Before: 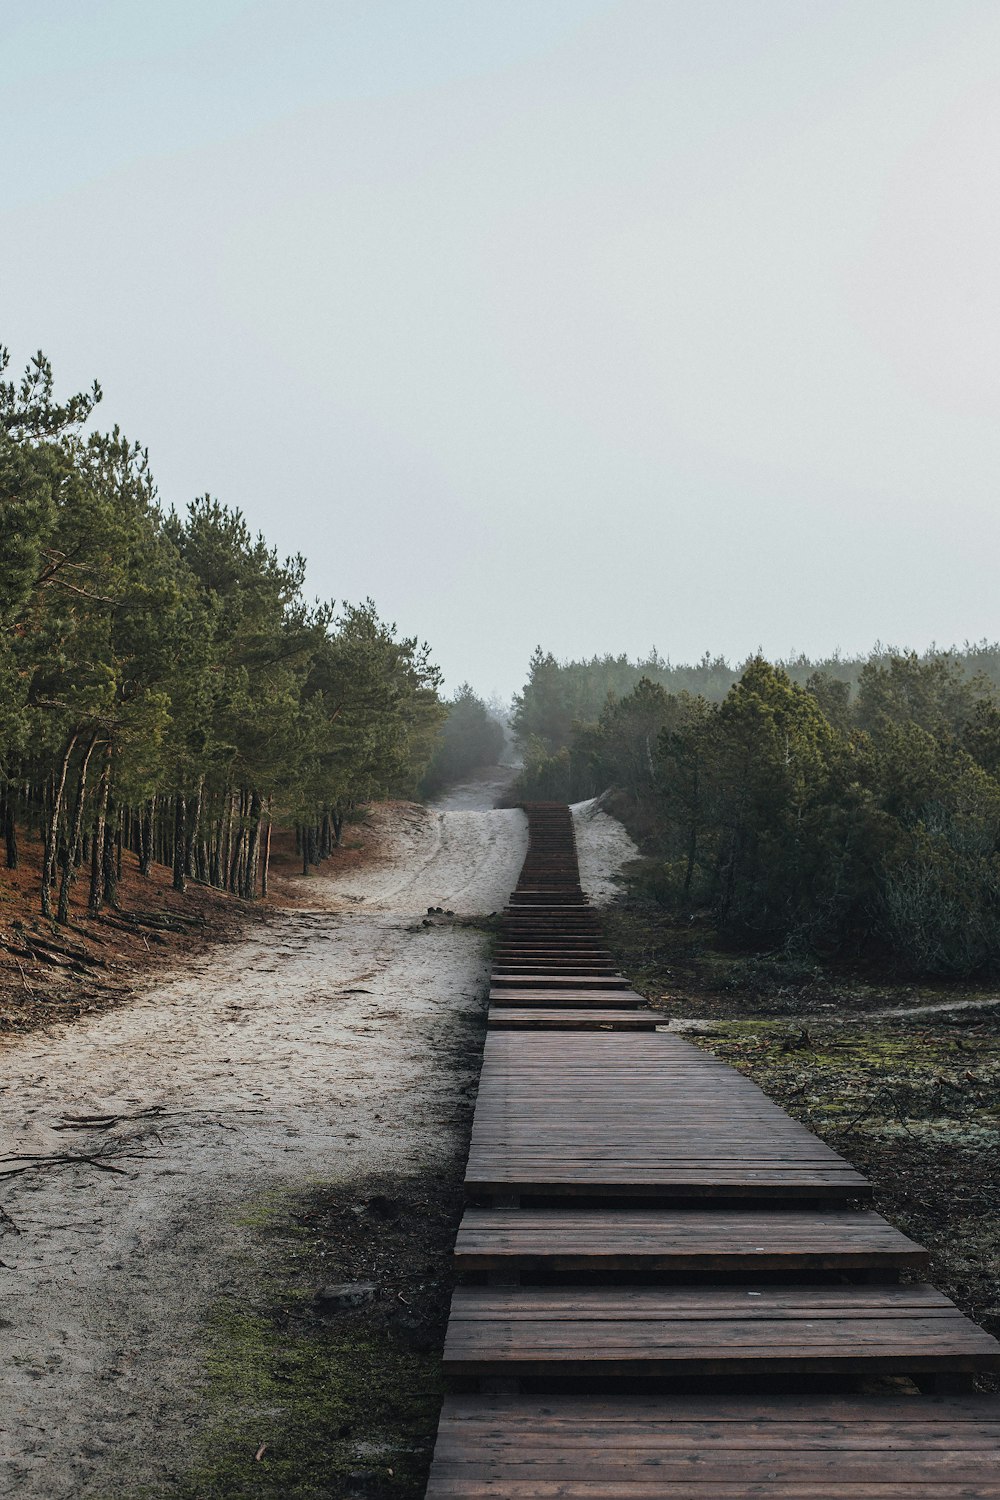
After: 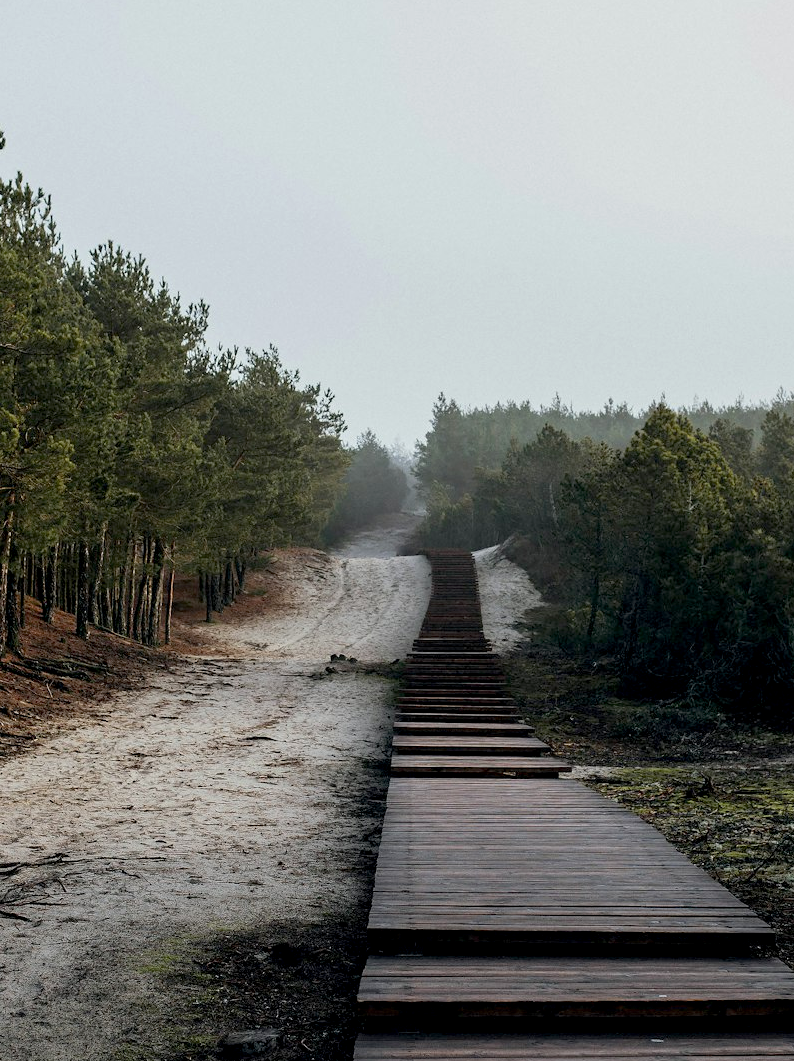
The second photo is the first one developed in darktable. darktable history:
crop: left 9.712%, top 16.928%, right 10.845%, bottom 12.332%
exposure: black level correction 0.011, compensate highlight preservation false
